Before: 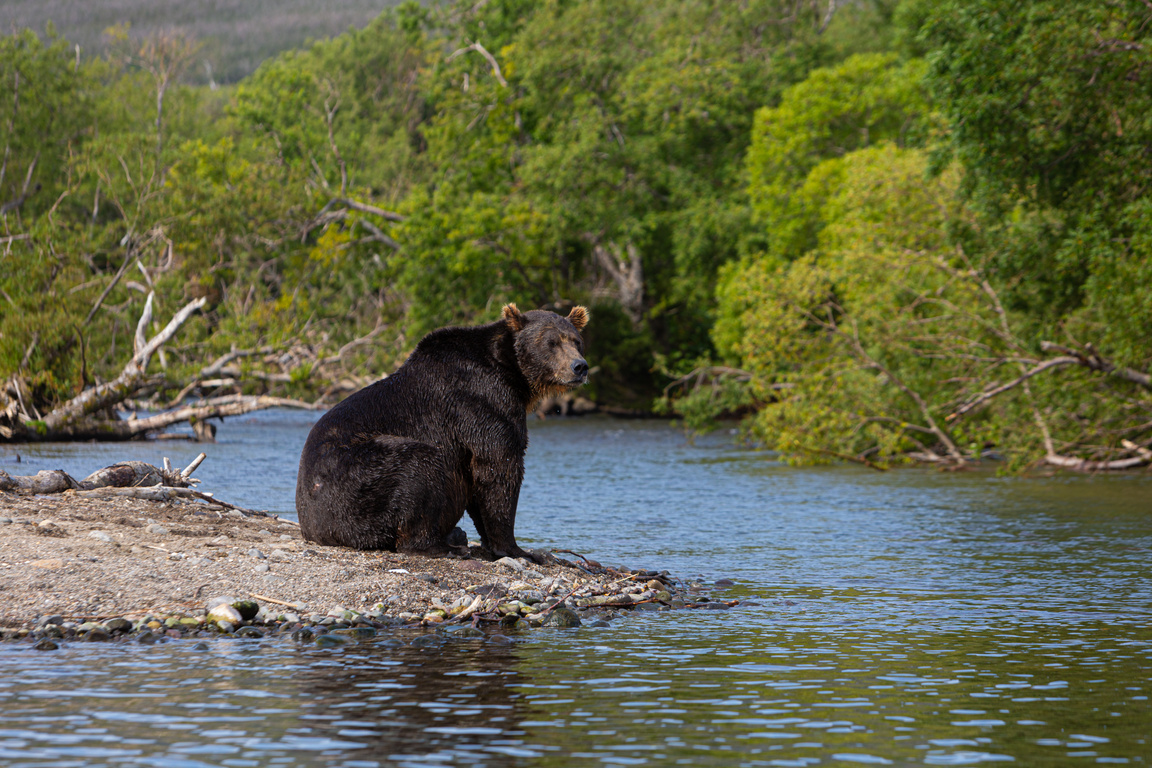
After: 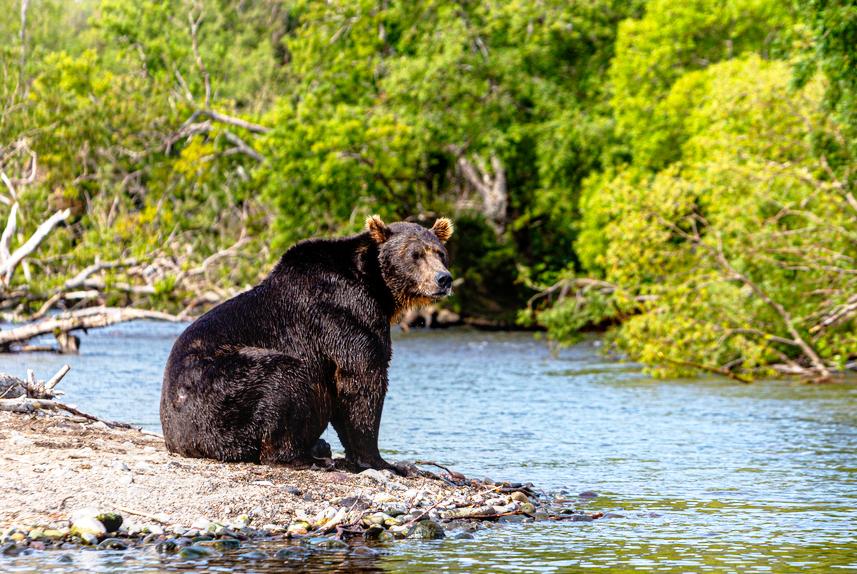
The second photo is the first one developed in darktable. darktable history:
local contrast: on, module defaults
crop and rotate: left 11.861%, top 11.491%, right 13.714%, bottom 13.757%
color zones: curves: ch1 [(0, 0.513) (0.143, 0.524) (0.286, 0.511) (0.429, 0.506) (0.571, 0.503) (0.714, 0.503) (0.857, 0.508) (1, 0.513)]
base curve: curves: ch0 [(0, 0) (0.012, 0.01) (0.073, 0.168) (0.31, 0.711) (0.645, 0.957) (1, 1)], preserve colors none
